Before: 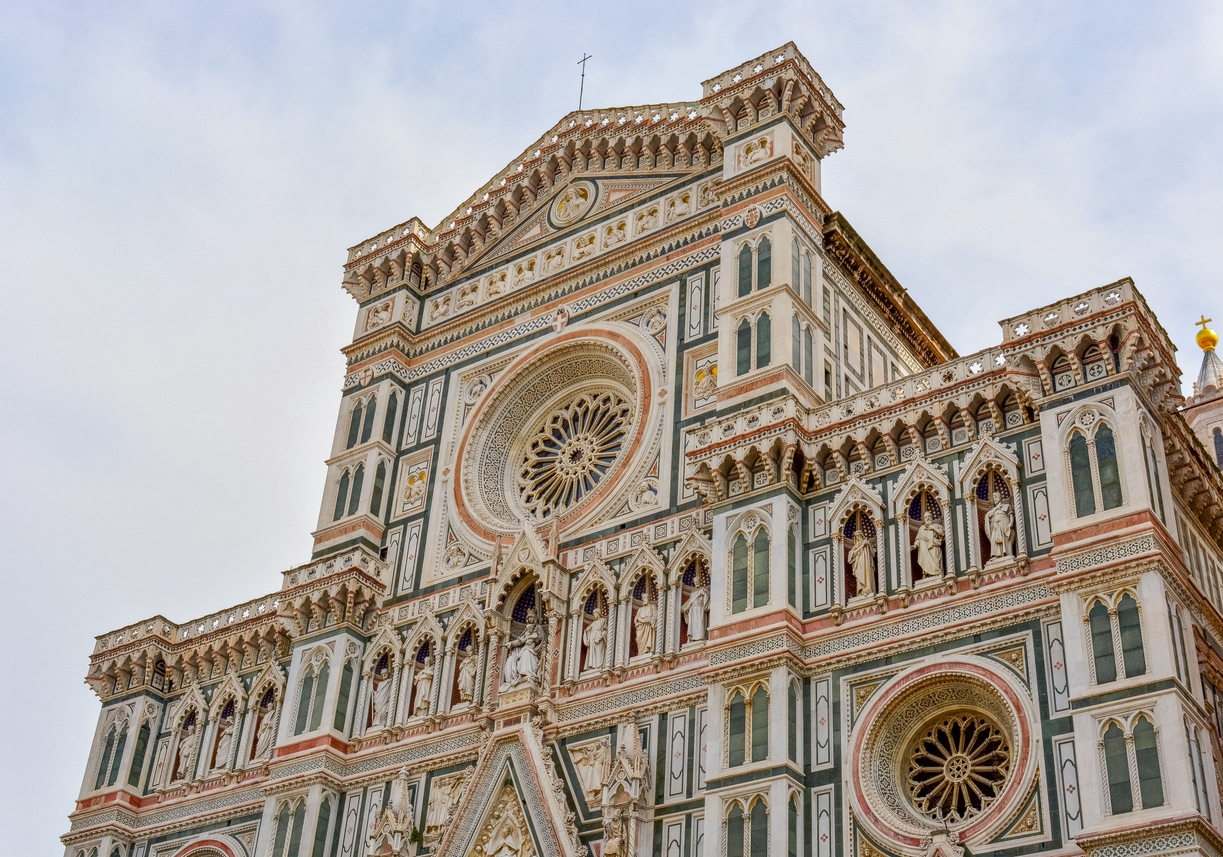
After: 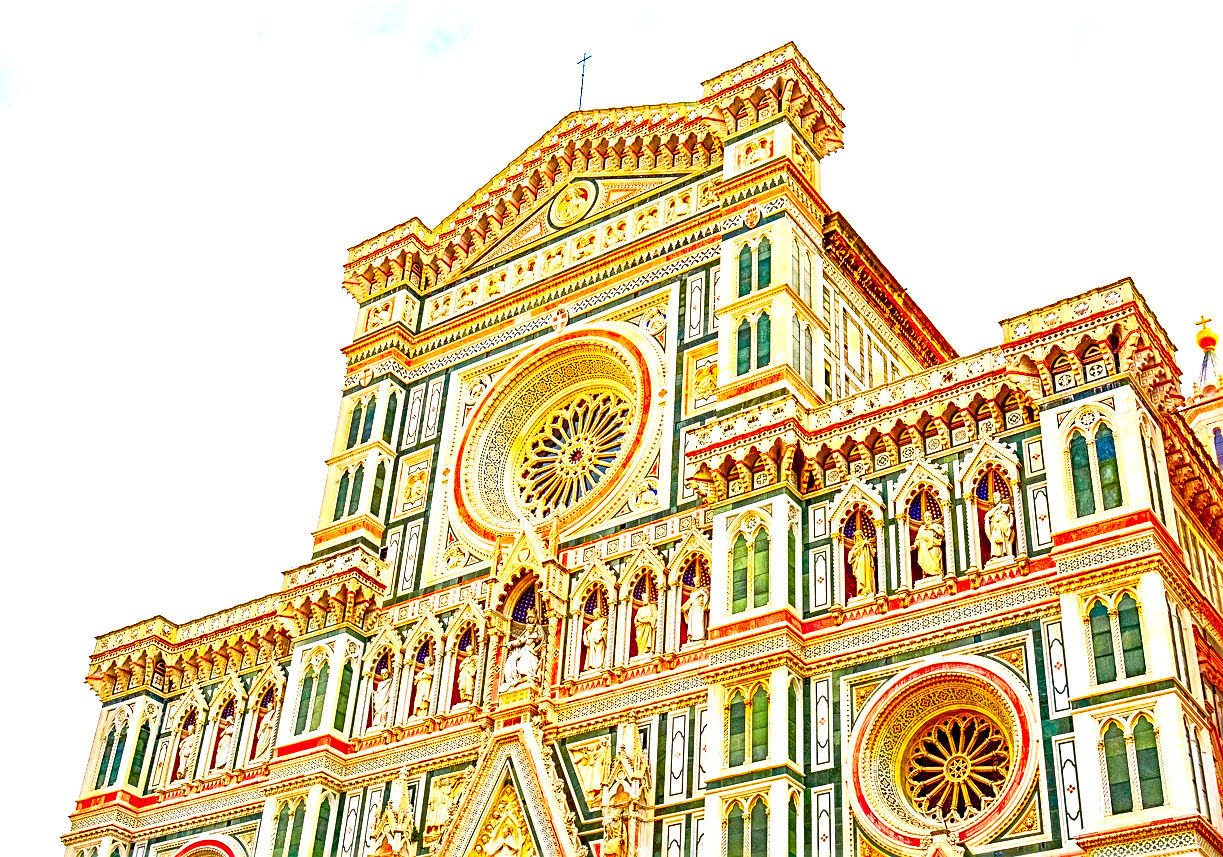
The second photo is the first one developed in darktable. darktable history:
sharpen: radius 2.537, amount 0.646
haze removal: strength 0.413, adaptive false
exposure: black level correction 0, exposure 1.536 EV, compensate exposure bias true, compensate highlight preservation false
color correction: highlights b* -0.058, saturation 3
local contrast: highlights 106%, shadows 102%, detail 120%, midtone range 0.2
shadows and highlights: shadows -1.8, highlights 39.24
